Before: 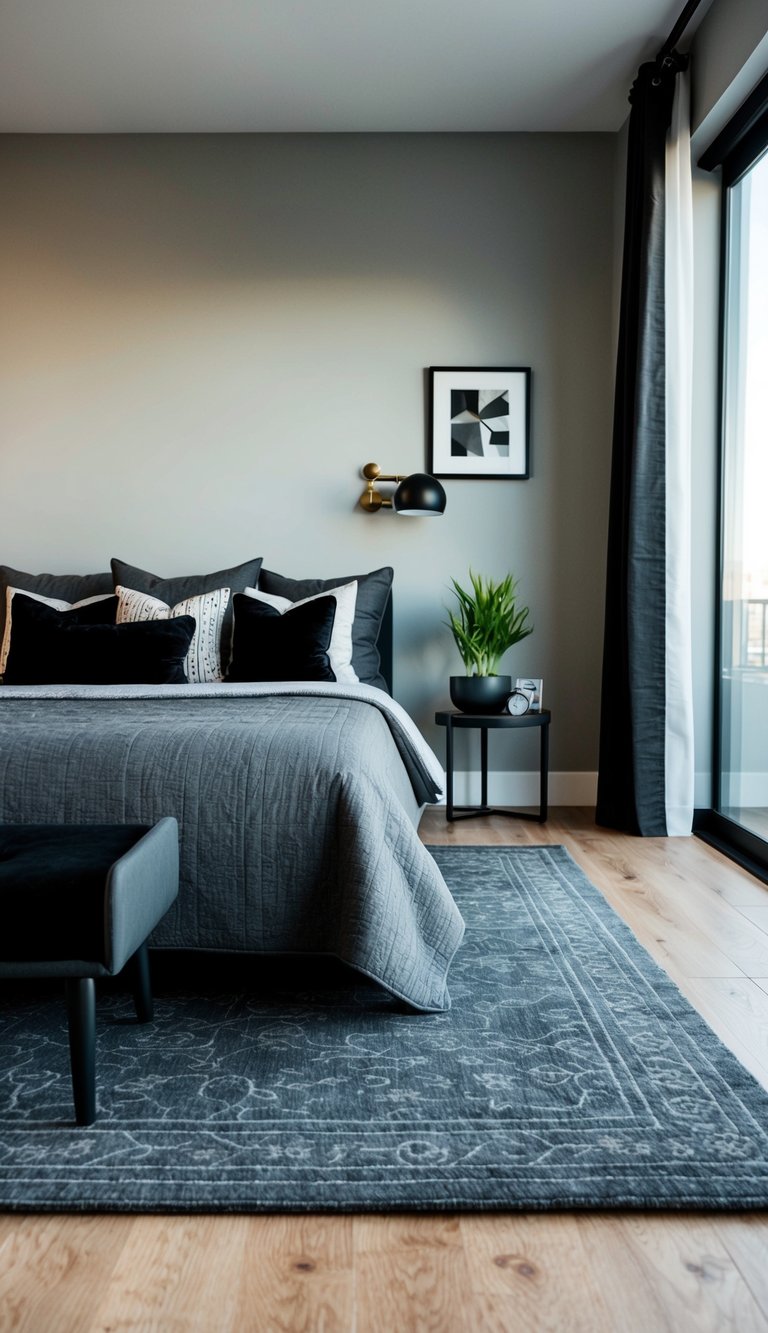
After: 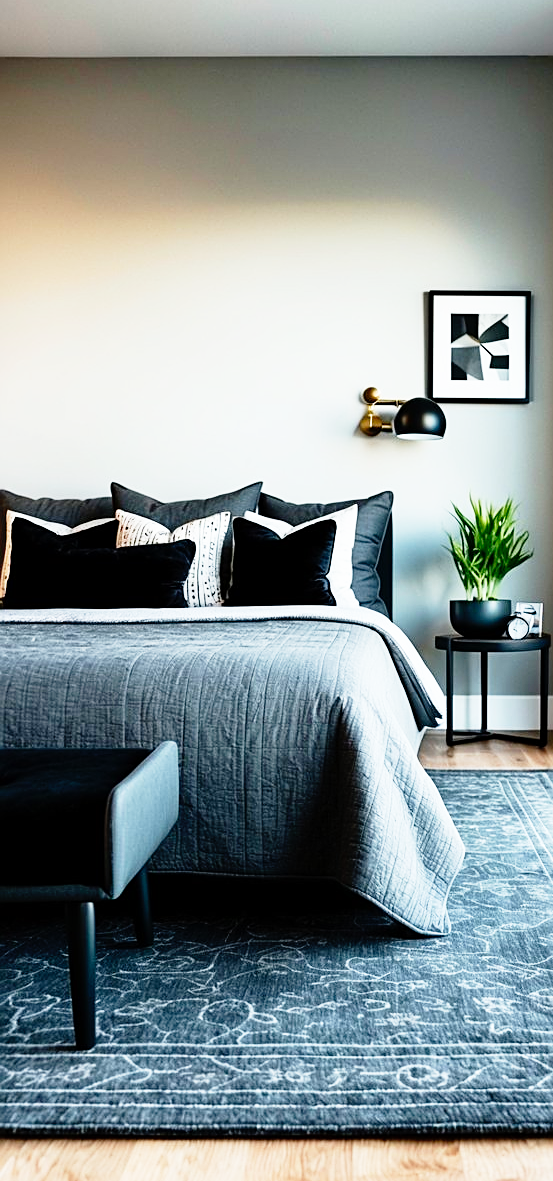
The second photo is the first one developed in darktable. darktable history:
crop: top 5.754%, right 27.882%, bottom 5.58%
base curve: curves: ch0 [(0, 0) (0.012, 0.01) (0.073, 0.168) (0.31, 0.711) (0.645, 0.957) (1, 1)], preserve colors none
sharpen: on, module defaults
